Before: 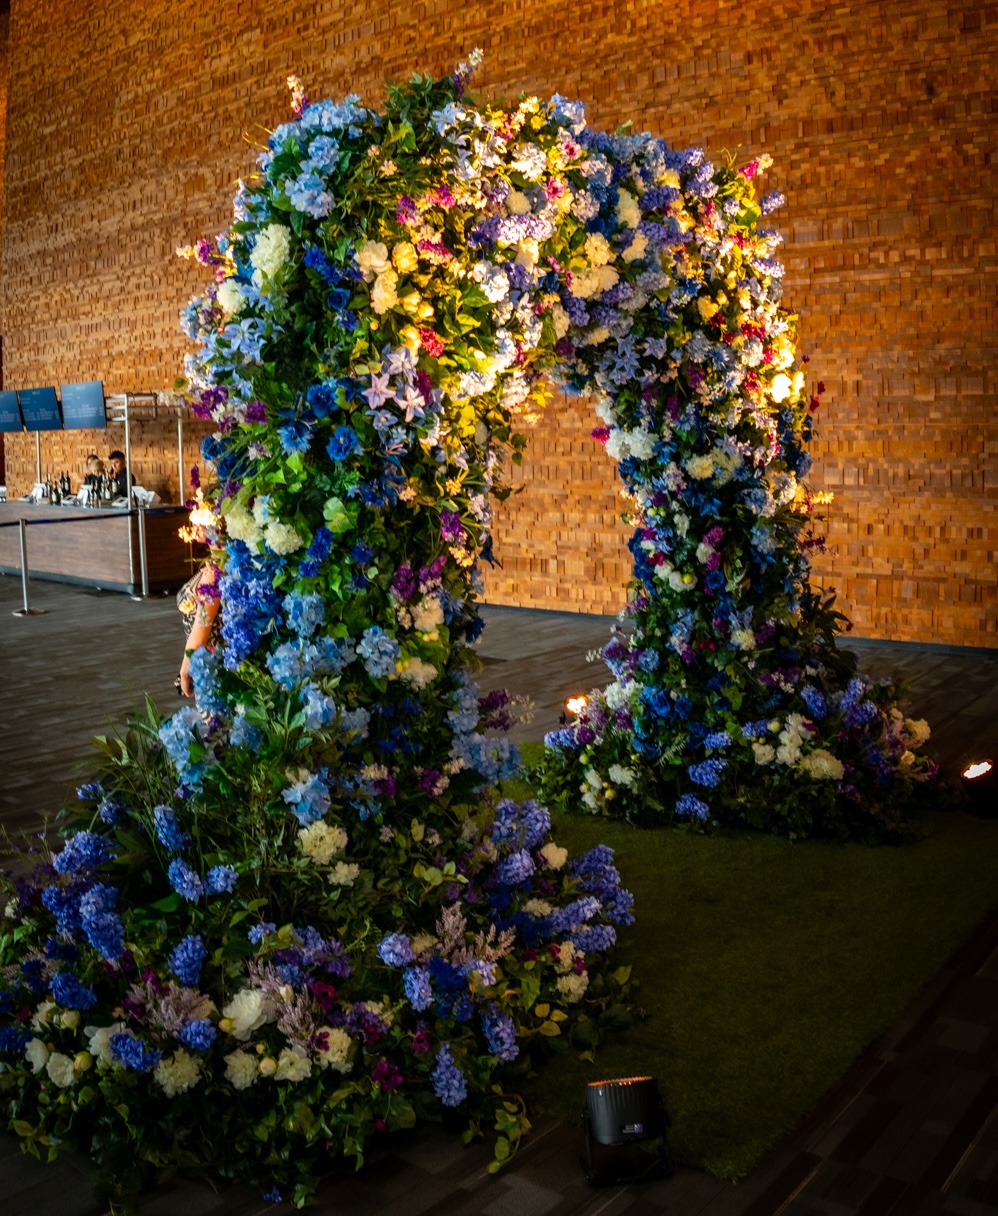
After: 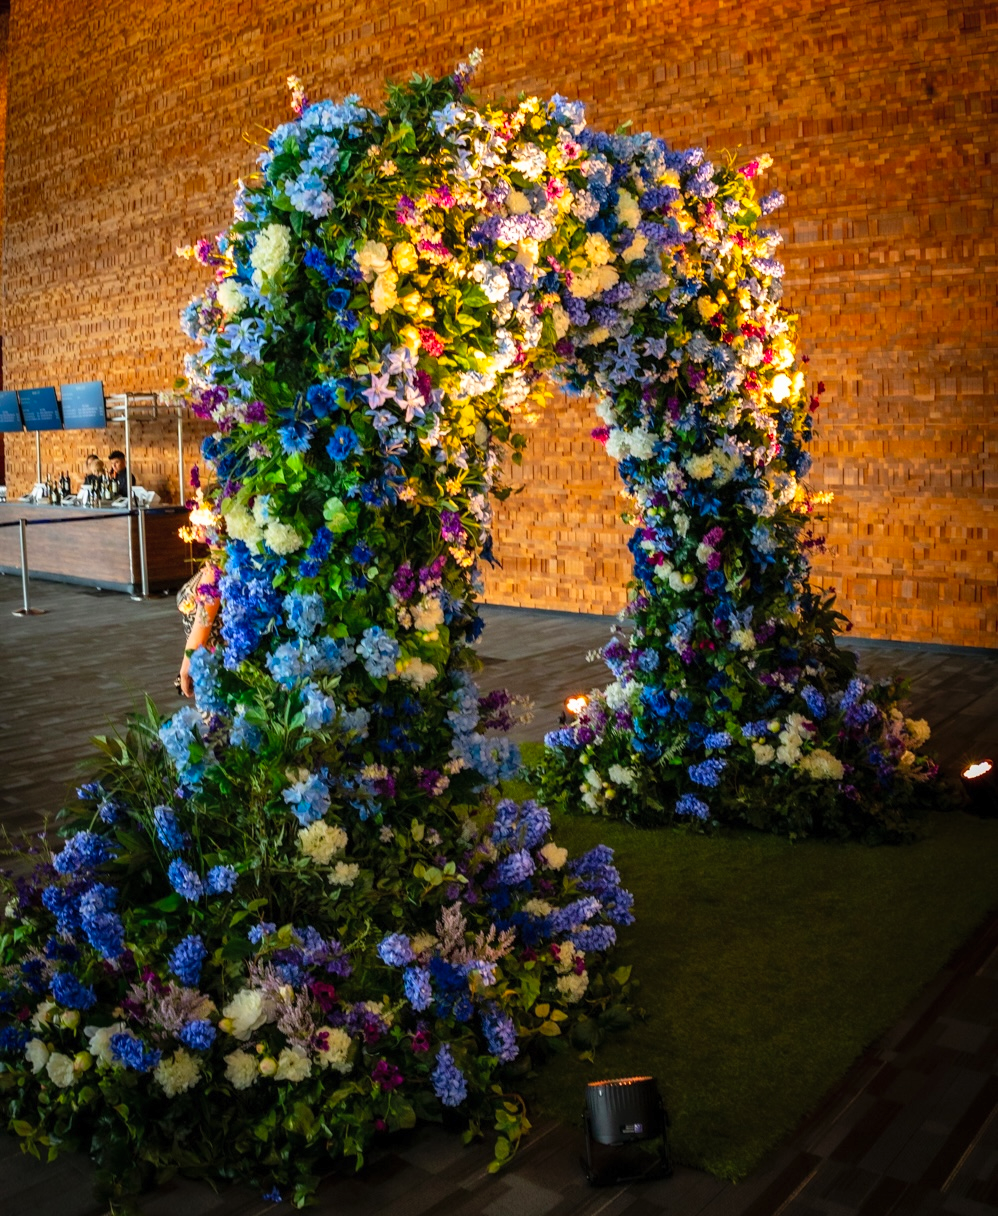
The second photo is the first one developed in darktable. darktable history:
contrast brightness saturation: contrast 0.074, brightness 0.081, saturation 0.175
